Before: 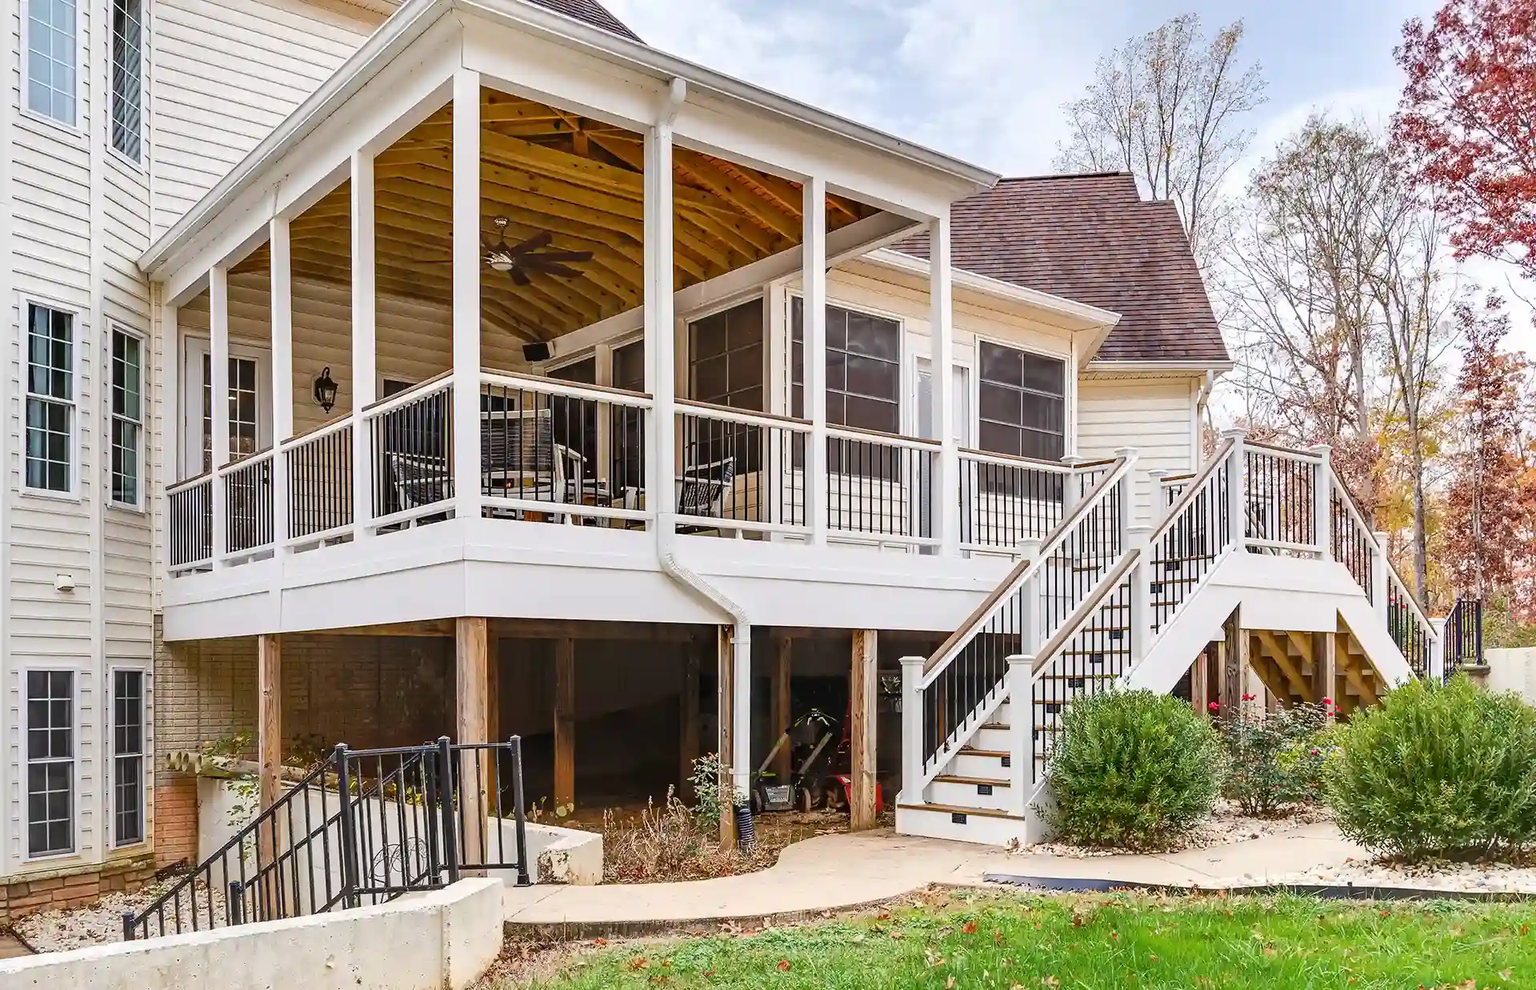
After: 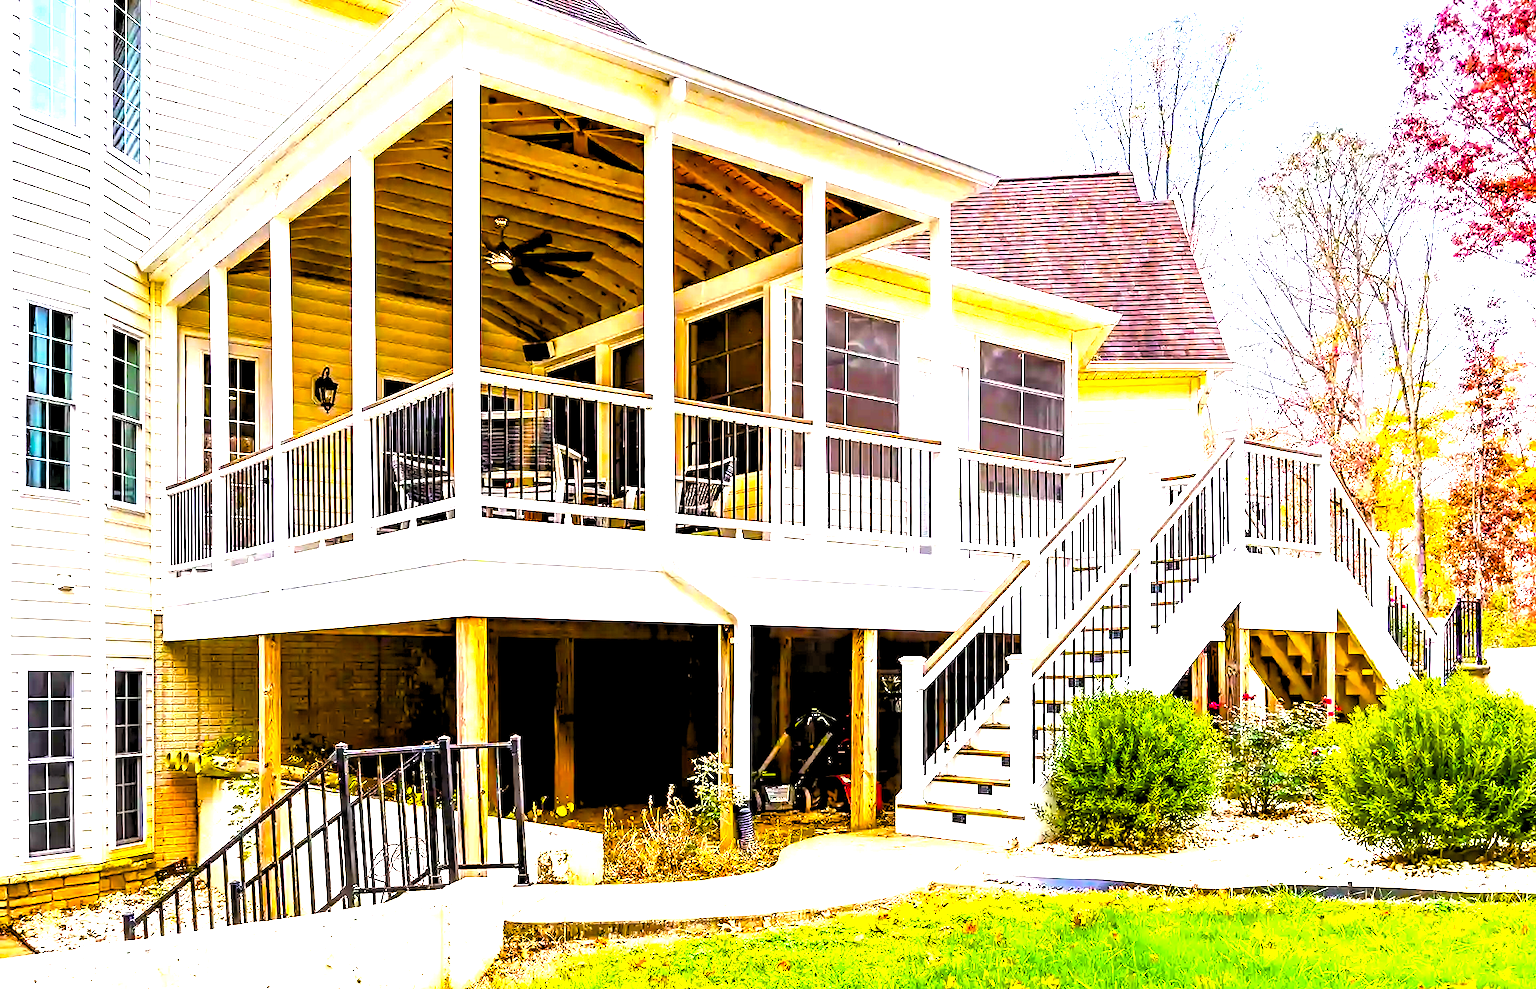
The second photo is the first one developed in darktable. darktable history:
color balance rgb: linear chroma grading › shadows -40%, linear chroma grading › highlights 40%, linear chroma grading › global chroma 45%, linear chroma grading › mid-tones -30%, perceptual saturation grading › global saturation 55%, perceptual saturation grading › highlights -50%, perceptual saturation grading › mid-tones 40%, perceptual saturation grading › shadows 30%, perceptual brilliance grading › global brilliance 20%, perceptual brilliance grading › shadows -40%, global vibrance 35%
rgb levels: levels [[0.029, 0.461, 0.922], [0, 0.5, 1], [0, 0.5, 1]]
exposure: black level correction 0.001, exposure 1 EV, compensate highlight preservation false
